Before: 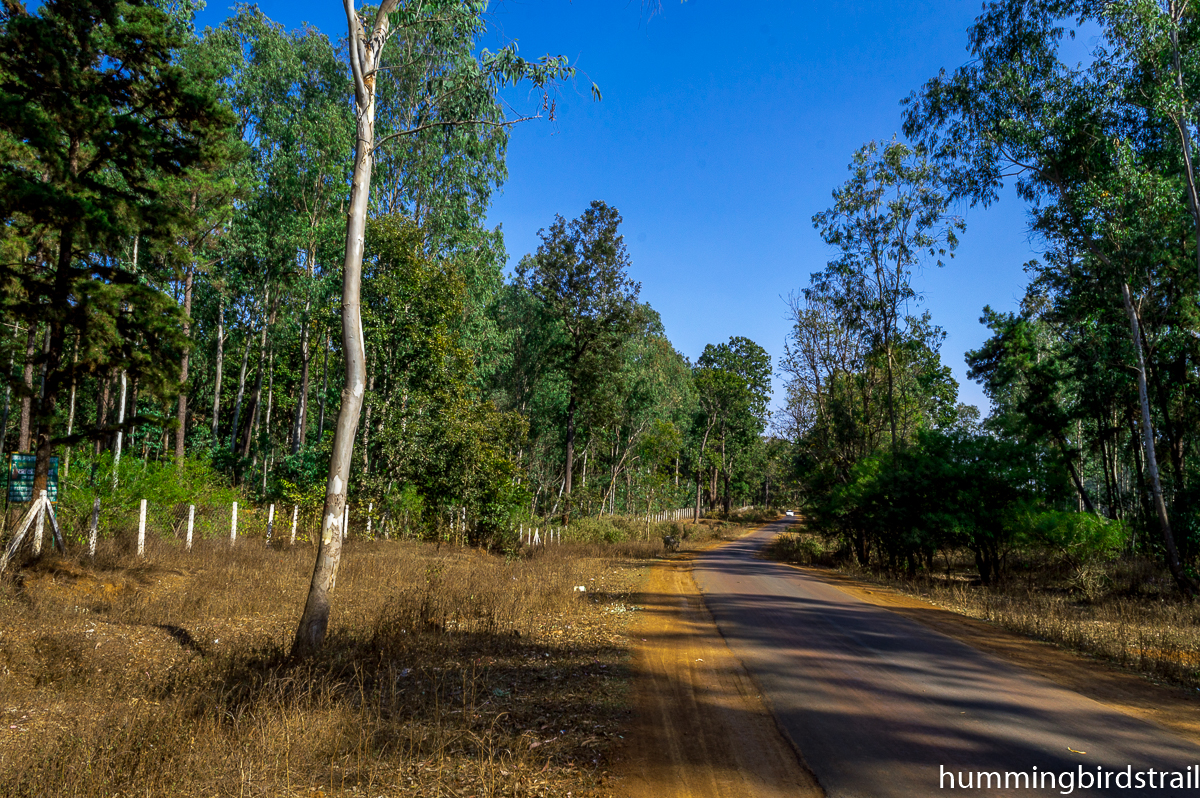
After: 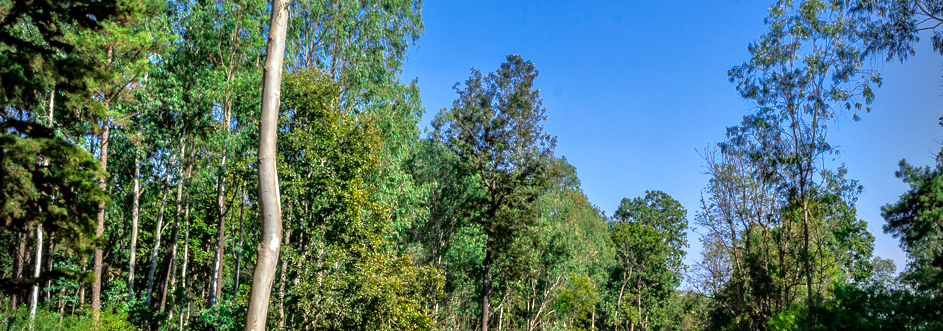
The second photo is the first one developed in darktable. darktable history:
crop: left 7.036%, top 18.398%, right 14.379%, bottom 40.043%
vignetting: unbound false
tone equalizer: -7 EV 0.15 EV, -6 EV 0.6 EV, -5 EV 1.15 EV, -4 EV 1.33 EV, -3 EV 1.15 EV, -2 EV 0.6 EV, -1 EV 0.15 EV, mask exposure compensation -0.5 EV
